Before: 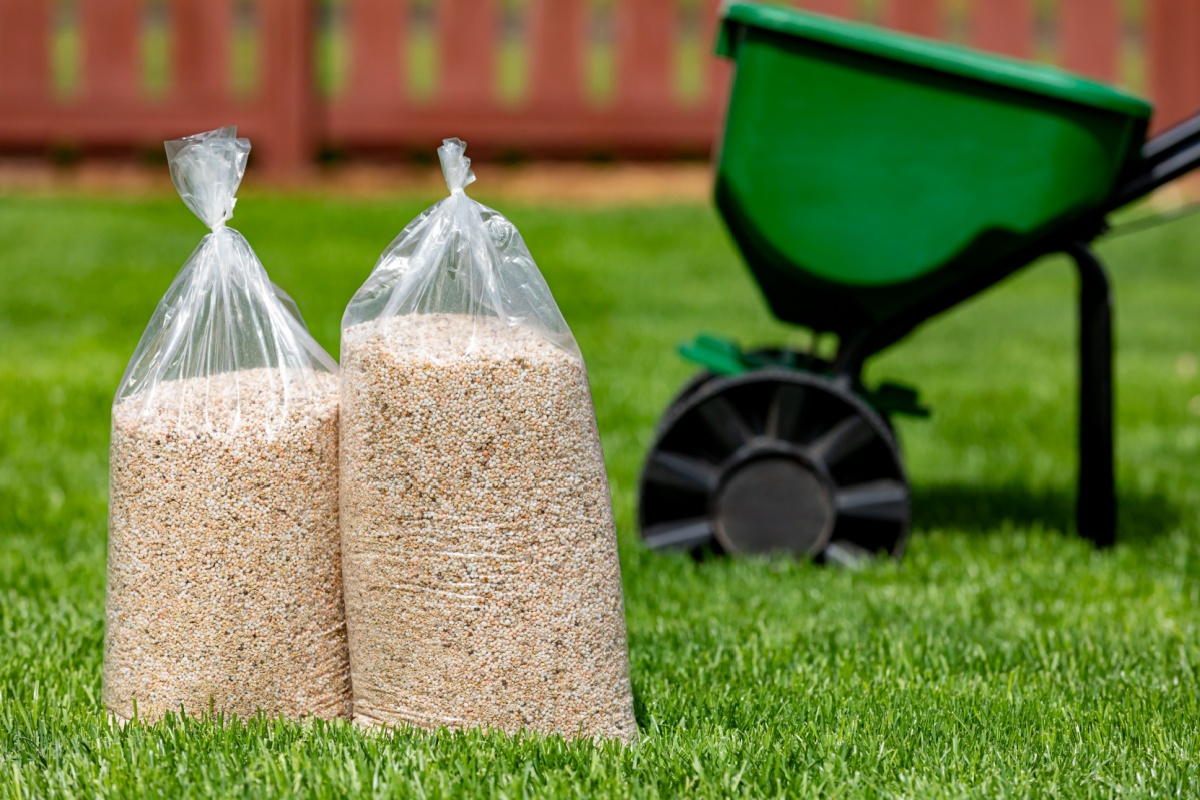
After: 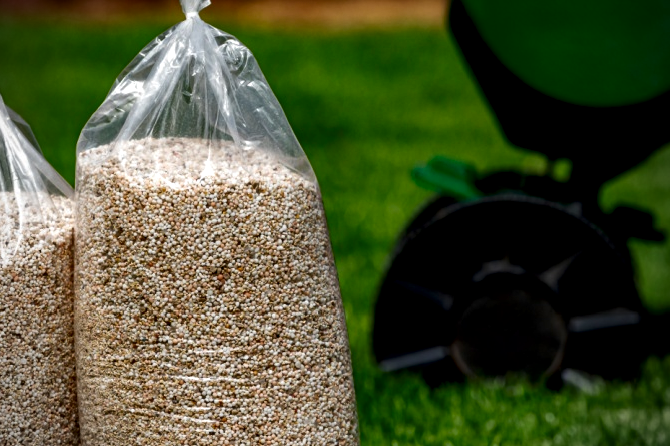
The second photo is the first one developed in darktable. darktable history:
local contrast: mode bilateral grid, contrast 20, coarseness 50, detail 130%, midtone range 0.2
crop and rotate: left 22.13%, top 22.054%, right 22.026%, bottom 22.102%
rgb levels: levels [[0.029, 0.461, 0.922], [0, 0.5, 1], [0, 0.5, 1]]
contrast brightness saturation: brightness -0.52
vignetting: on, module defaults
rotate and perspective: crop left 0, crop top 0
